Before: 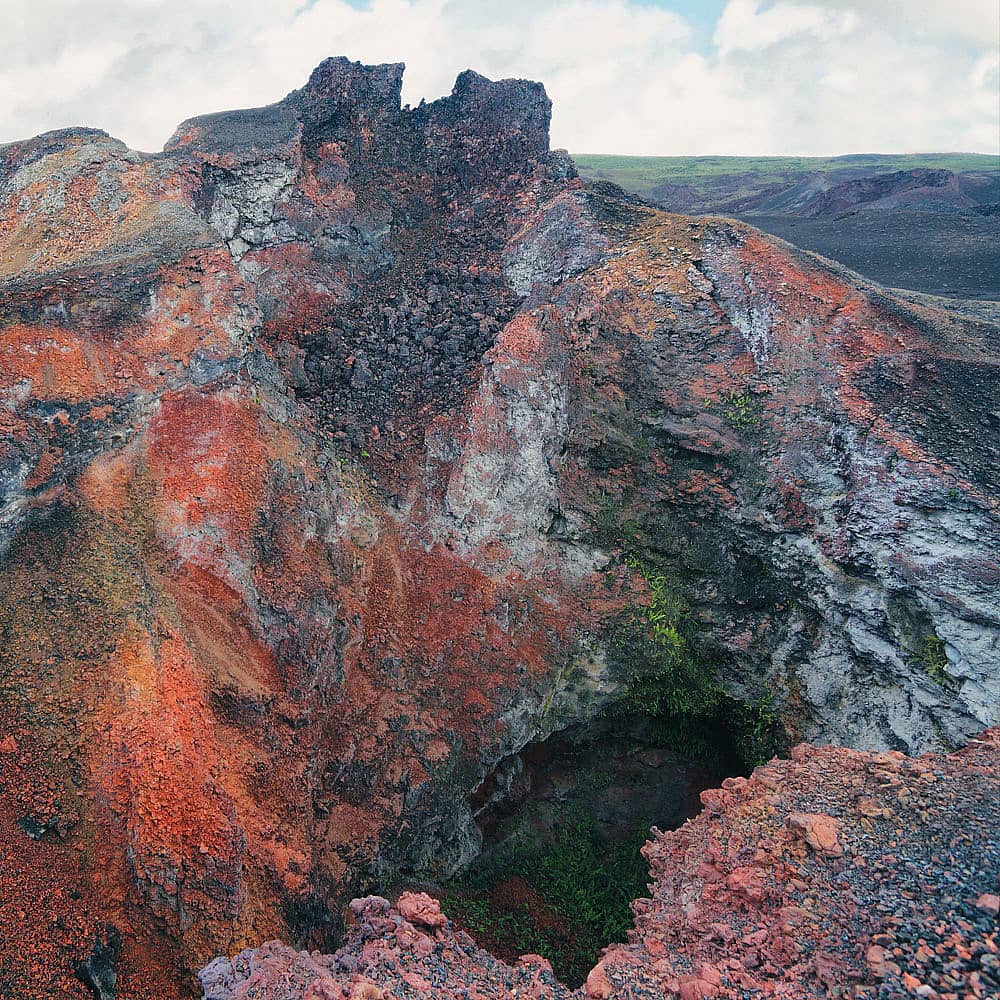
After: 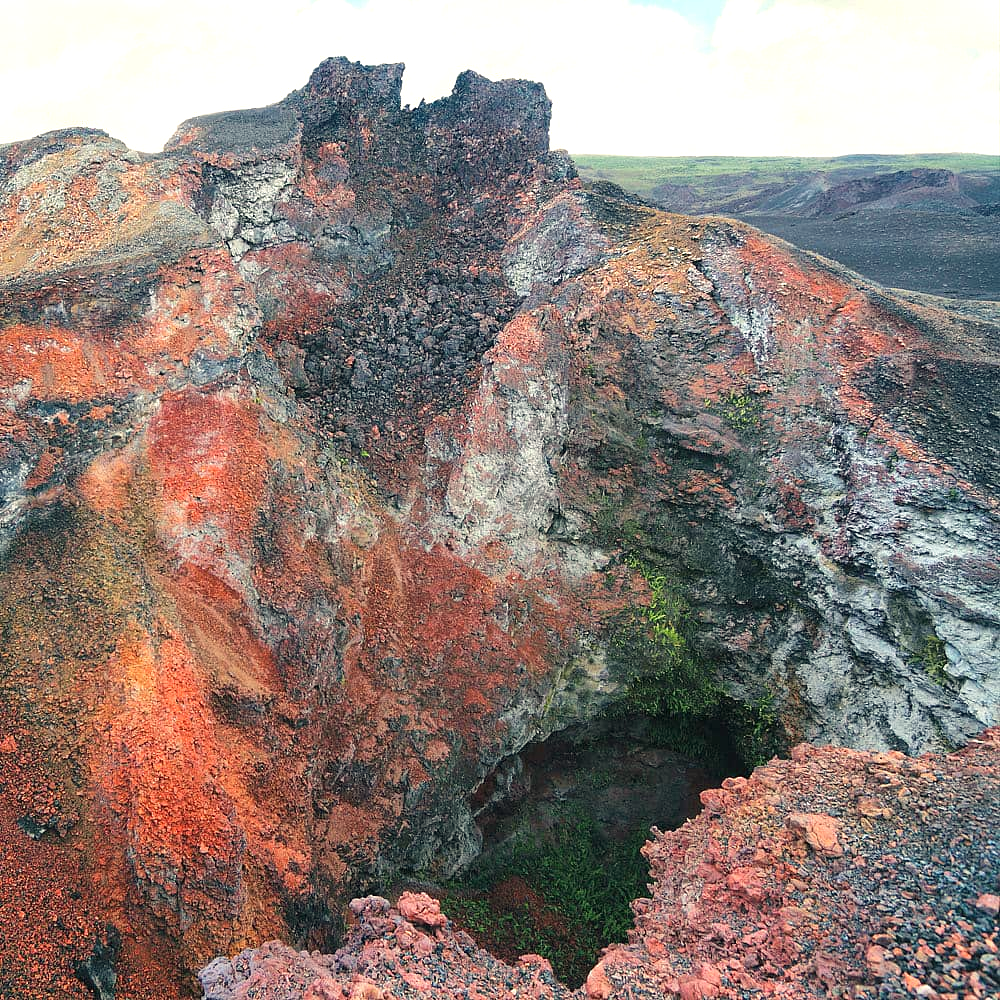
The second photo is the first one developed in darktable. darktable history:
exposure: exposure 0.6 EV, compensate highlight preservation false
white balance: red 1.029, blue 0.92
